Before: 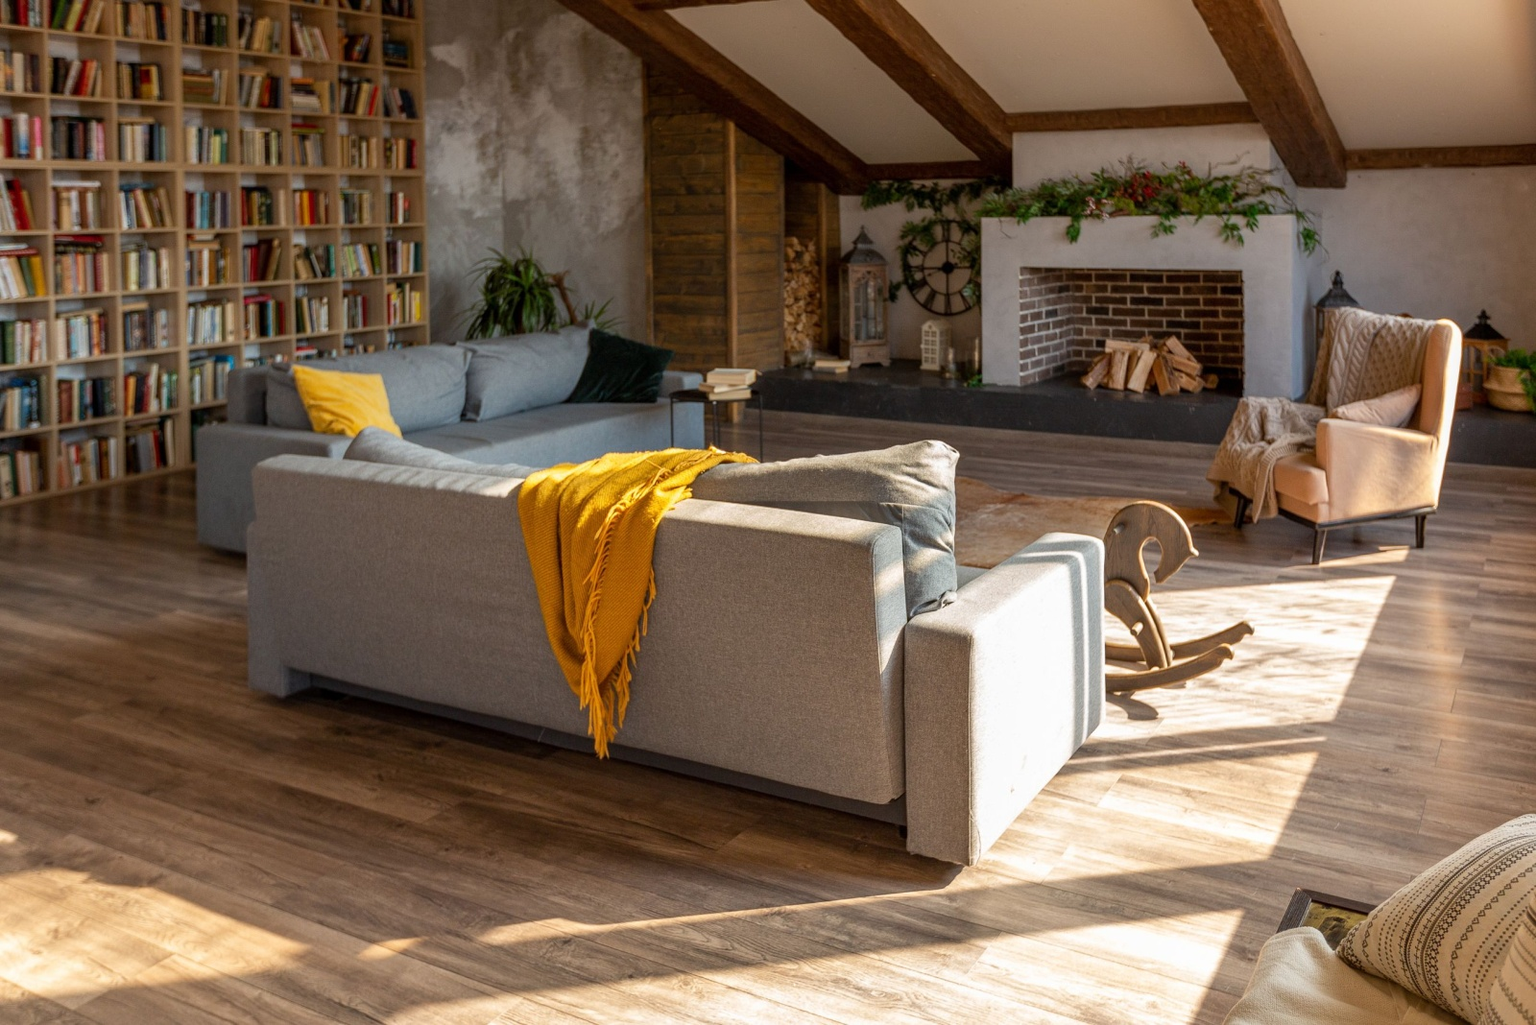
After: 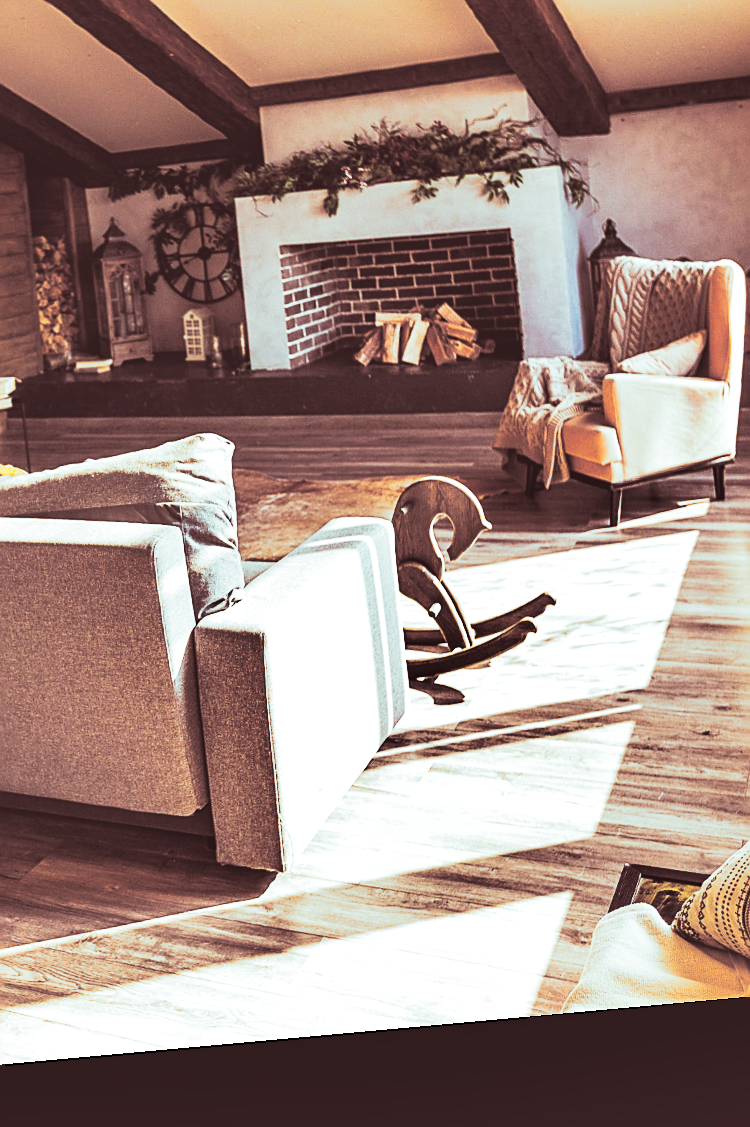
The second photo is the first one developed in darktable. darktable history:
tone curve: curves: ch0 [(0, 0) (0.003, 0.142) (0.011, 0.142) (0.025, 0.147) (0.044, 0.147) (0.069, 0.152) (0.1, 0.16) (0.136, 0.172) (0.177, 0.193) (0.224, 0.221) (0.277, 0.264) (0.335, 0.322) (0.399, 0.399) (0.468, 0.49) (0.543, 0.593) (0.623, 0.723) (0.709, 0.841) (0.801, 0.925) (0.898, 0.976) (1, 1)], preserve colors none
shadows and highlights: white point adjustment -3.64, highlights -63.34, highlights color adjustment 42%, soften with gaussian
crop: left 47.628%, top 6.643%, right 7.874%
split-toning: shadows › saturation 0.3, highlights › hue 180°, highlights › saturation 0.3, compress 0%
rotate and perspective: rotation -5.2°, automatic cropping off
exposure: black level correction -0.005, exposure 1 EV, compensate highlight preservation false
sharpen: on, module defaults
